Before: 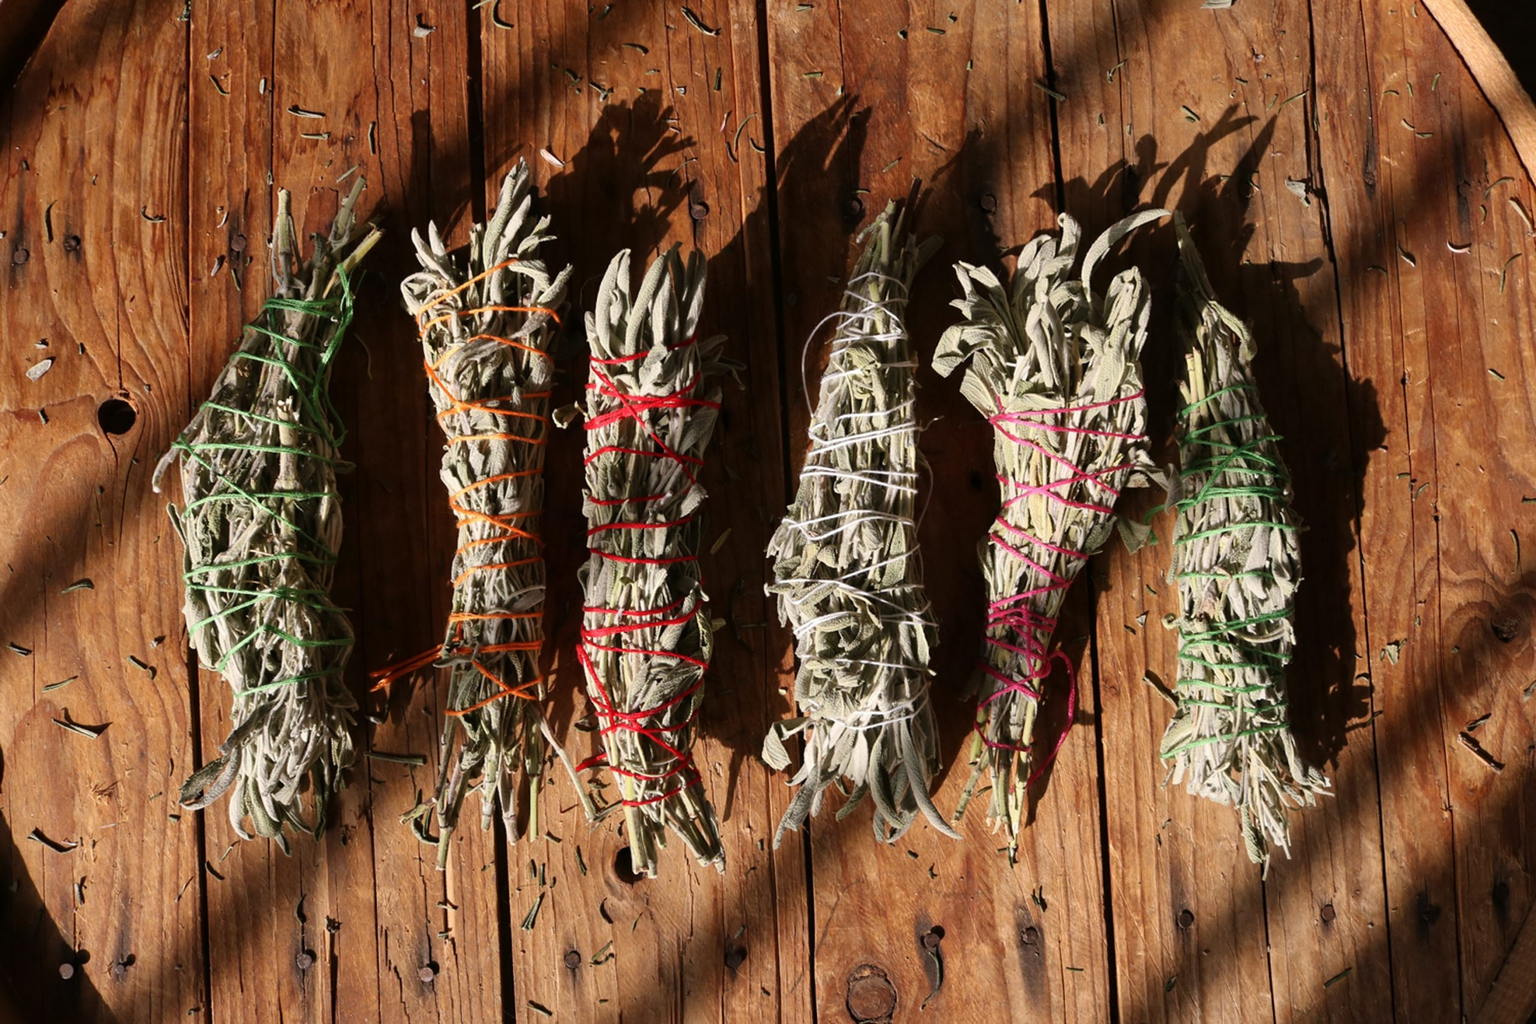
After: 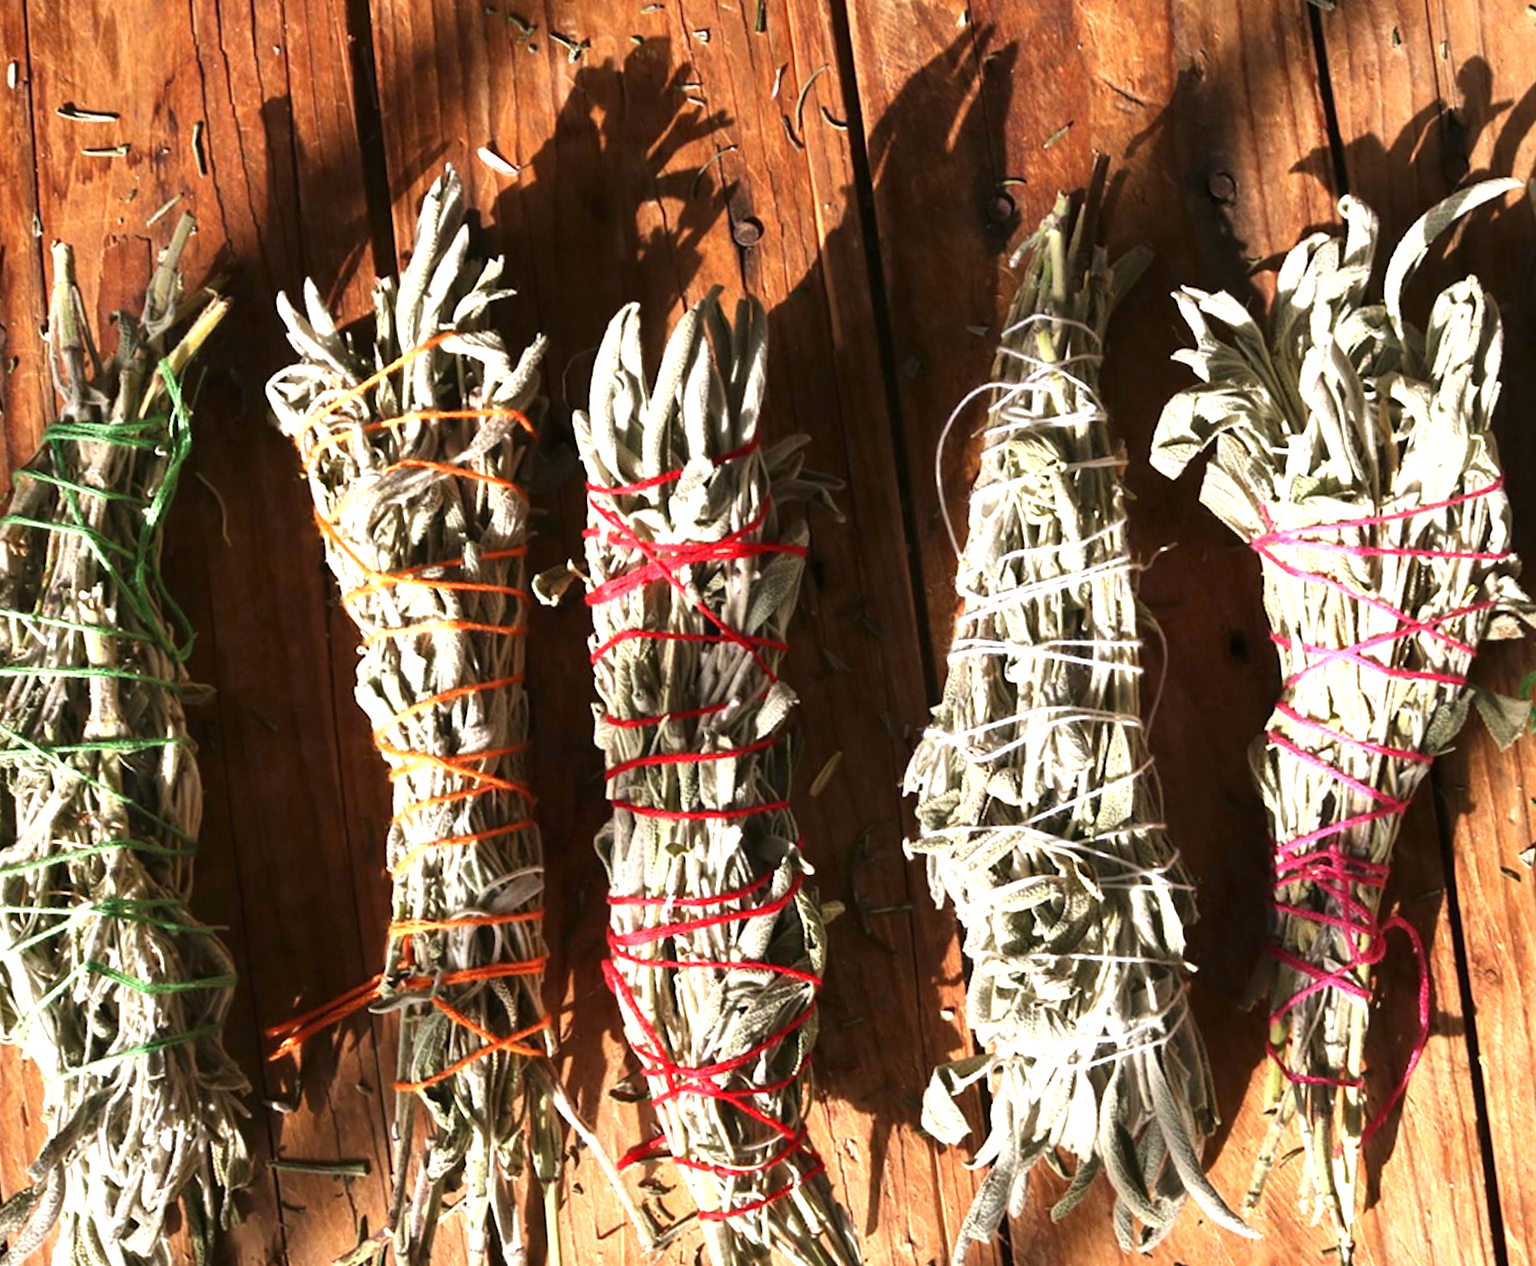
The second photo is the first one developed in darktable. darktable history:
exposure: black level correction 0, exposure 1.2 EV, compensate exposure bias true, compensate highlight preservation false
rotate and perspective: rotation -4.2°, shear 0.006, automatic cropping off
crop: left 16.202%, top 11.208%, right 26.045%, bottom 20.557%
